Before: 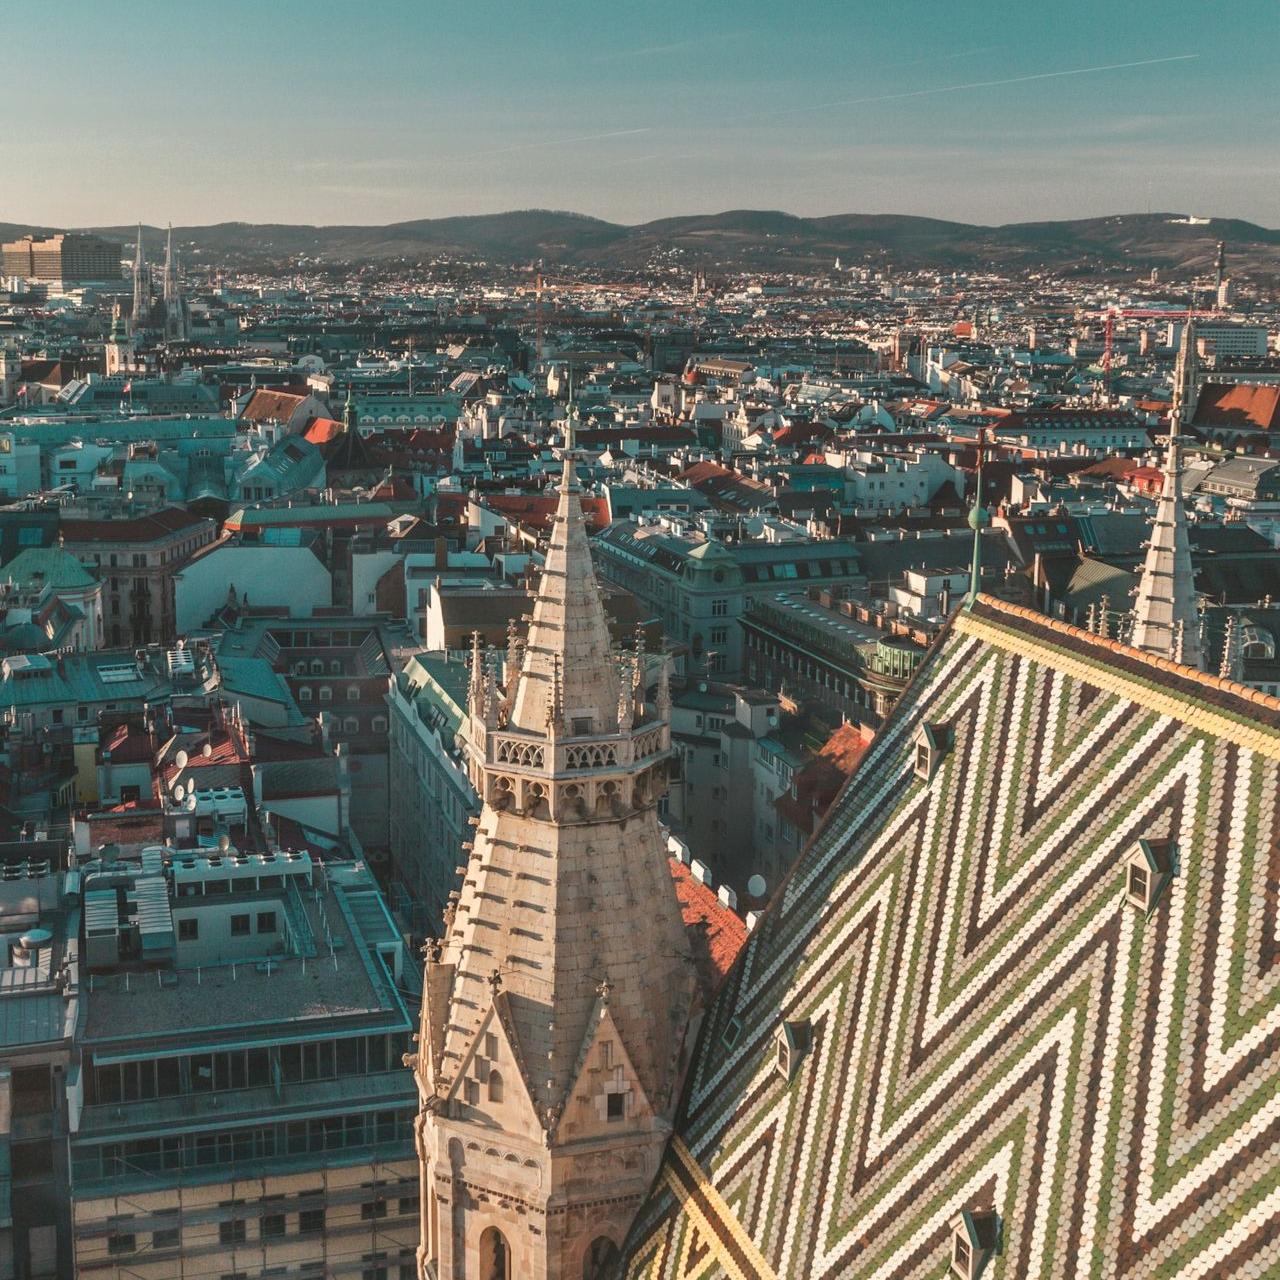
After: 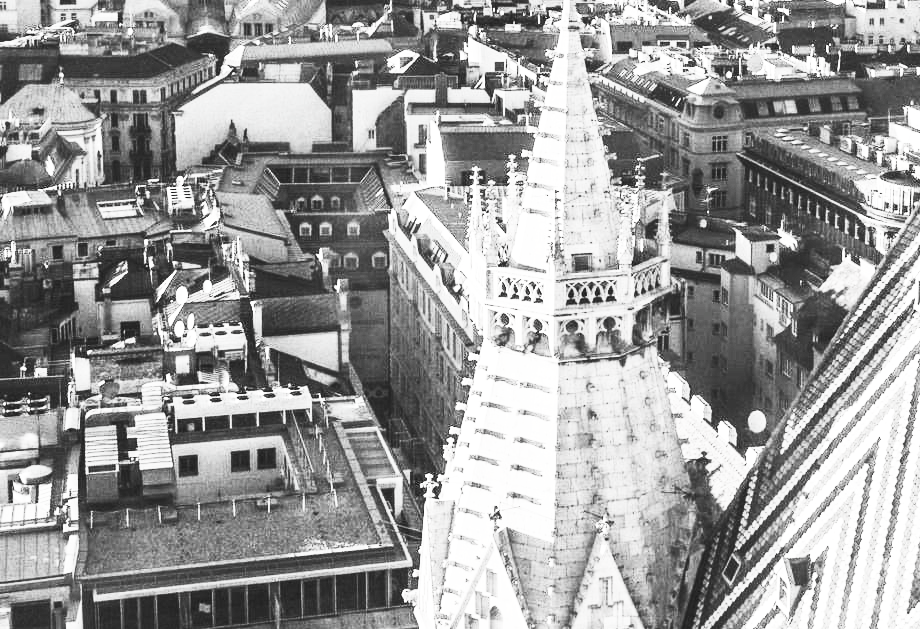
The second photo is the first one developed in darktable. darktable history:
base curve: curves: ch0 [(0, 0) (0.007, 0.004) (0.027, 0.03) (0.046, 0.07) (0.207, 0.54) (0.442, 0.872) (0.673, 0.972) (1, 1)], preserve colors none
crop: top 36.3%, right 28.11%, bottom 14.529%
contrast brightness saturation: contrast 0.546, brightness 0.464, saturation -0.995
